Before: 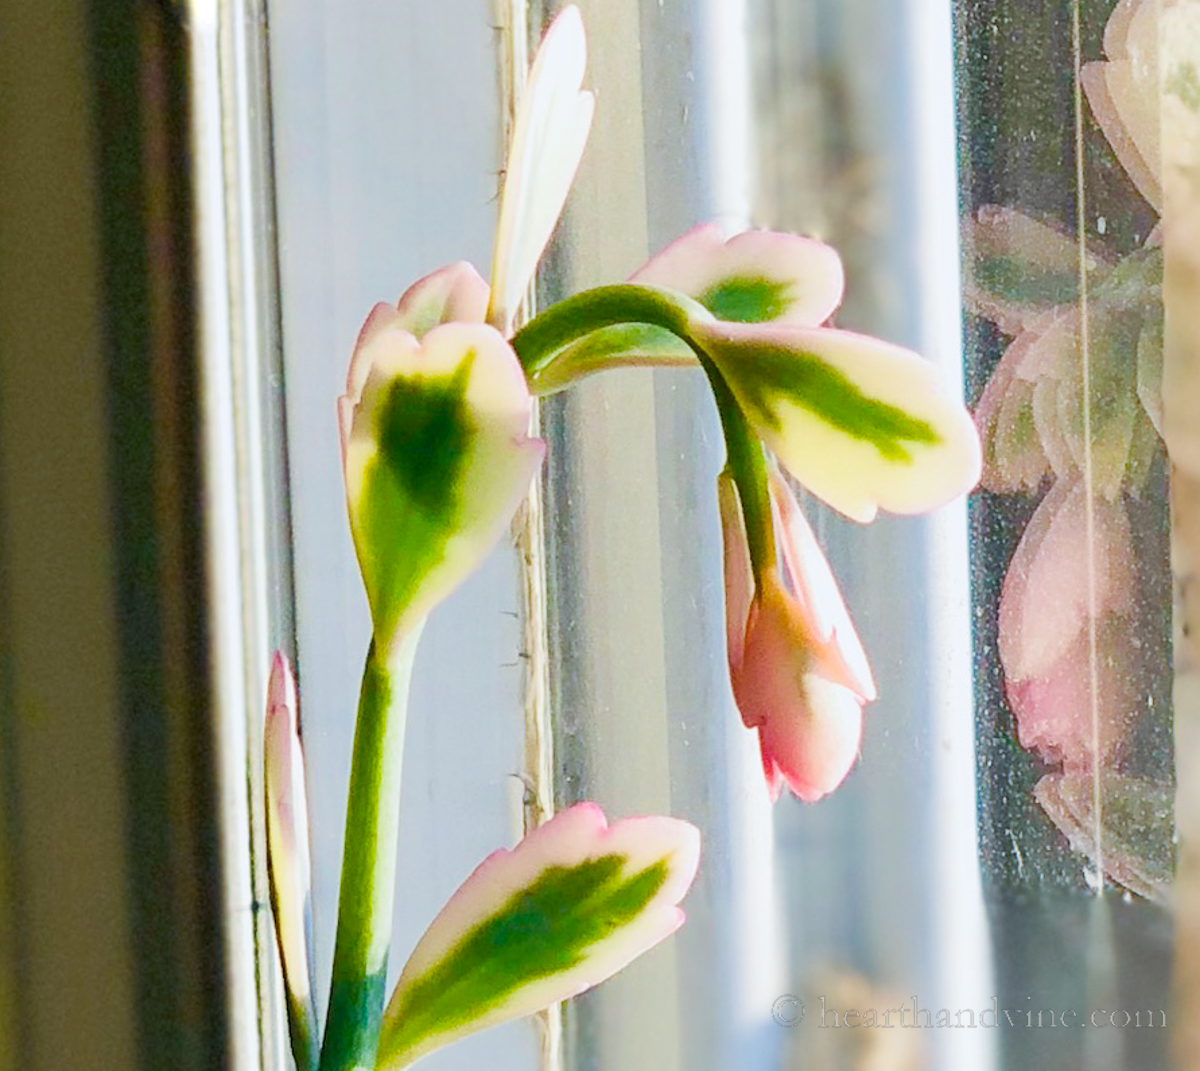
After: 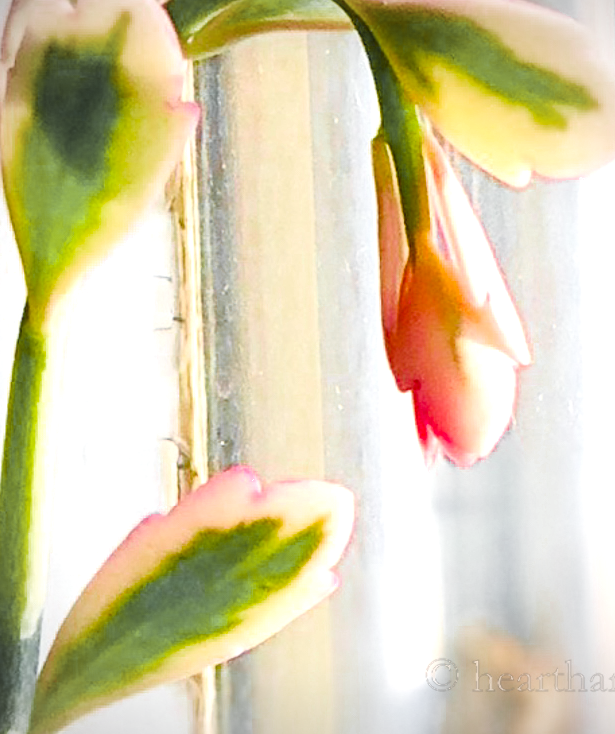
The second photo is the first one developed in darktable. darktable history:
exposure: black level correction 0, exposure 1.102 EV, compensate highlight preservation false
vignetting: unbound false
contrast brightness saturation: contrast 0.104, brightness 0.015, saturation 0.017
crop and rotate: left 28.857%, top 31.389%, right 19.856%
tone equalizer: smoothing diameter 24.87%, edges refinement/feathering 14.95, preserve details guided filter
color zones: curves: ch0 [(0.004, 0.388) (0.125, 0.392) (0.25, 0.404) (0.375, 0.5) (0.5, 0.5) (0.625, 0.5) (0.75, 0.5) (0.875, 0.5)]; ch1 [(0, 0.5) (0.125, 0.5) (0.25, 0.5) (0.375, 0.124) (0.524, 0.124) (0.645, 0.128) (0.789, 0.132) (0.914, 0.096) (0.998, 0.068)]
local contrast: mode bilateral grid, contrast 20, coarseness 50, detail 120%, midtone range 0.2
color balance rgb: power › luminance -8.788%, highlights gain › chroma 2.886%, highlights gain › hue 62.59°, linear chroma grading › global chroma 15.459%, perceptual saturation grading › global saturation -0.092%, perceptual saturation grading › mid-tones 11.138%, contrast -9.834%
